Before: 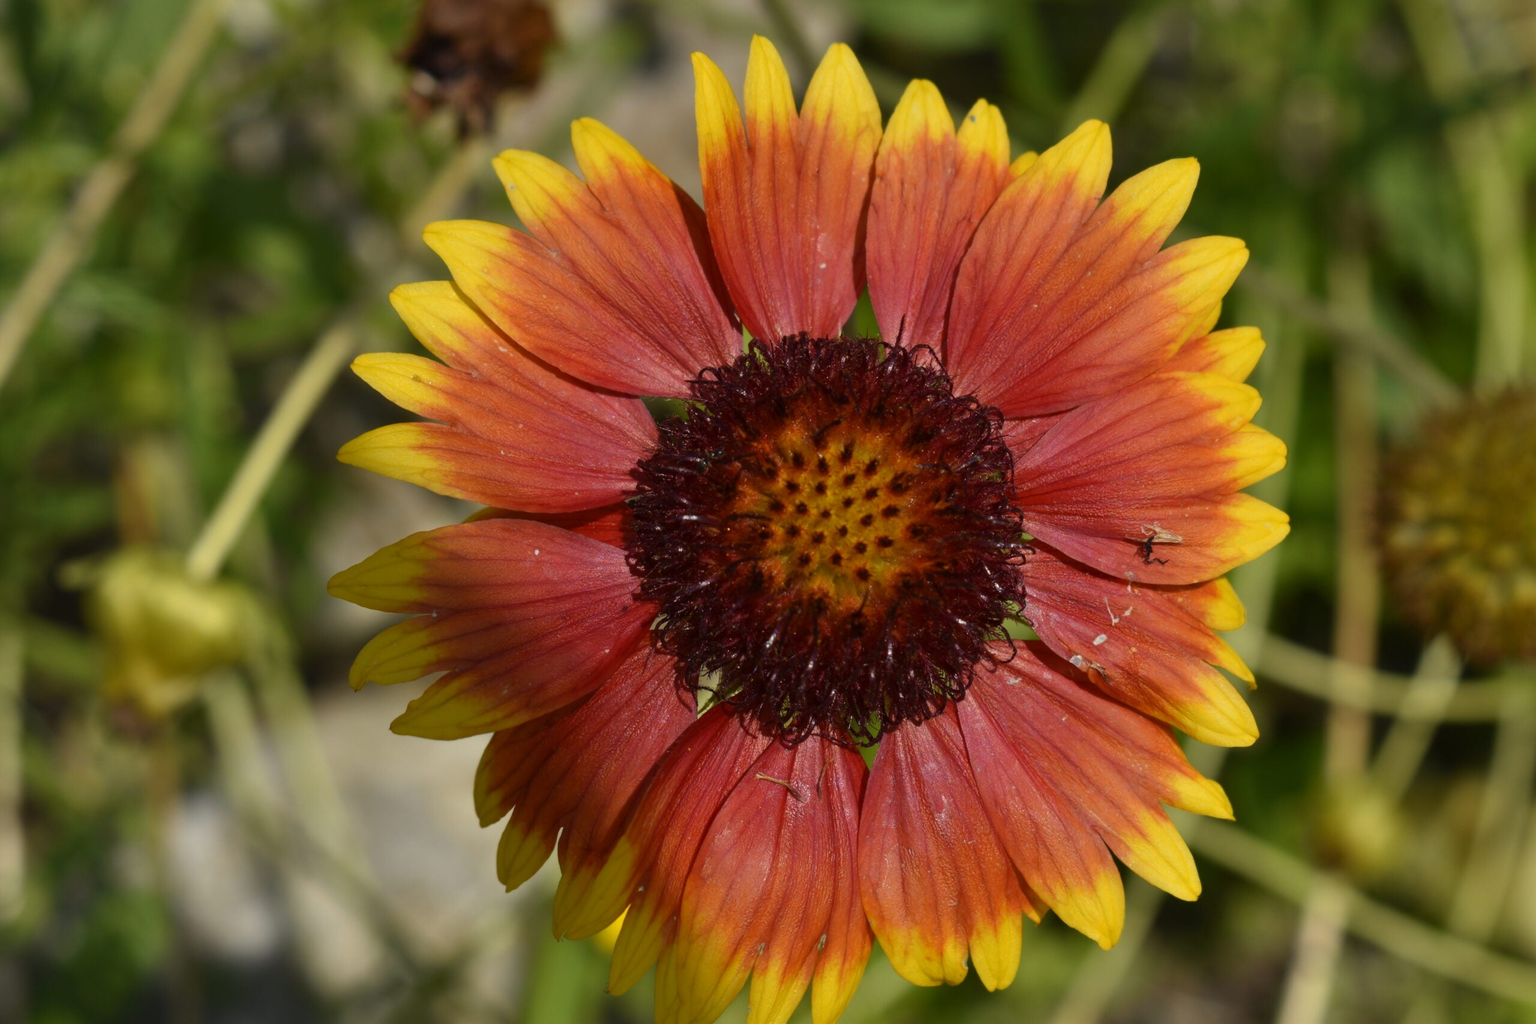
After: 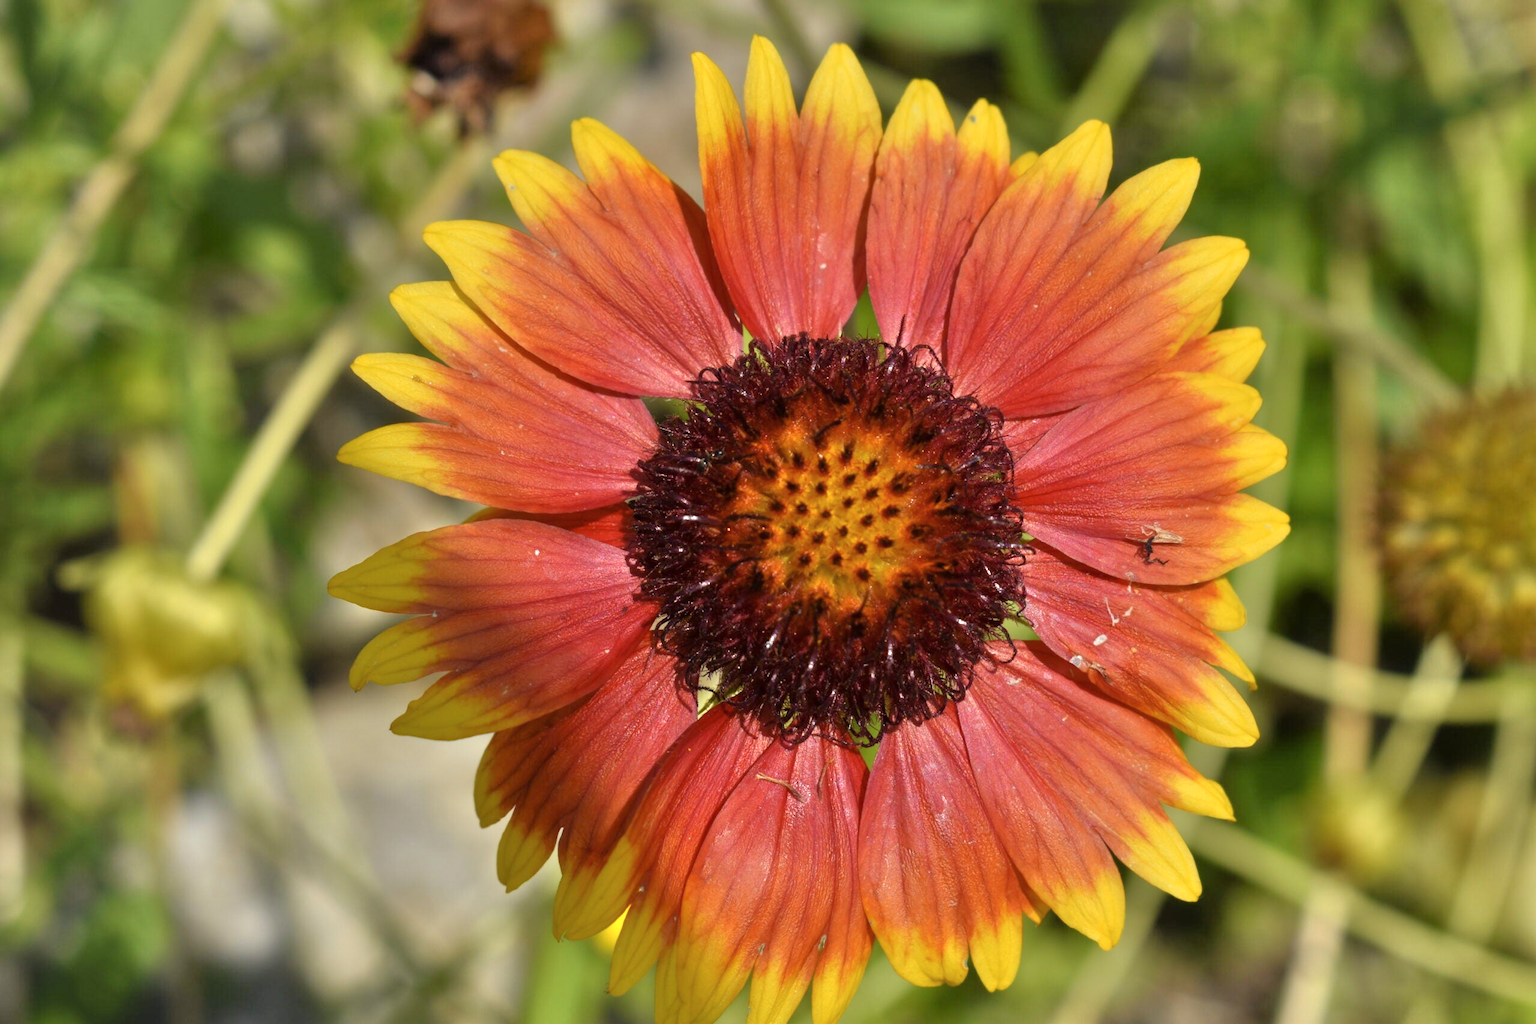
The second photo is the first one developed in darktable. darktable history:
contrast brightness saturation: saturation -0.05
tone equalizer: -7 EV 0.15 EV, -6 EV 0.6 EV, -5 EV 1.15 EV, -4 EV 1.33 EV, -3 EV 1.15 EV, -2 EV 0.6 EV, -1 EV 0.15 EV, mask exposure compensation -0.5 EV
